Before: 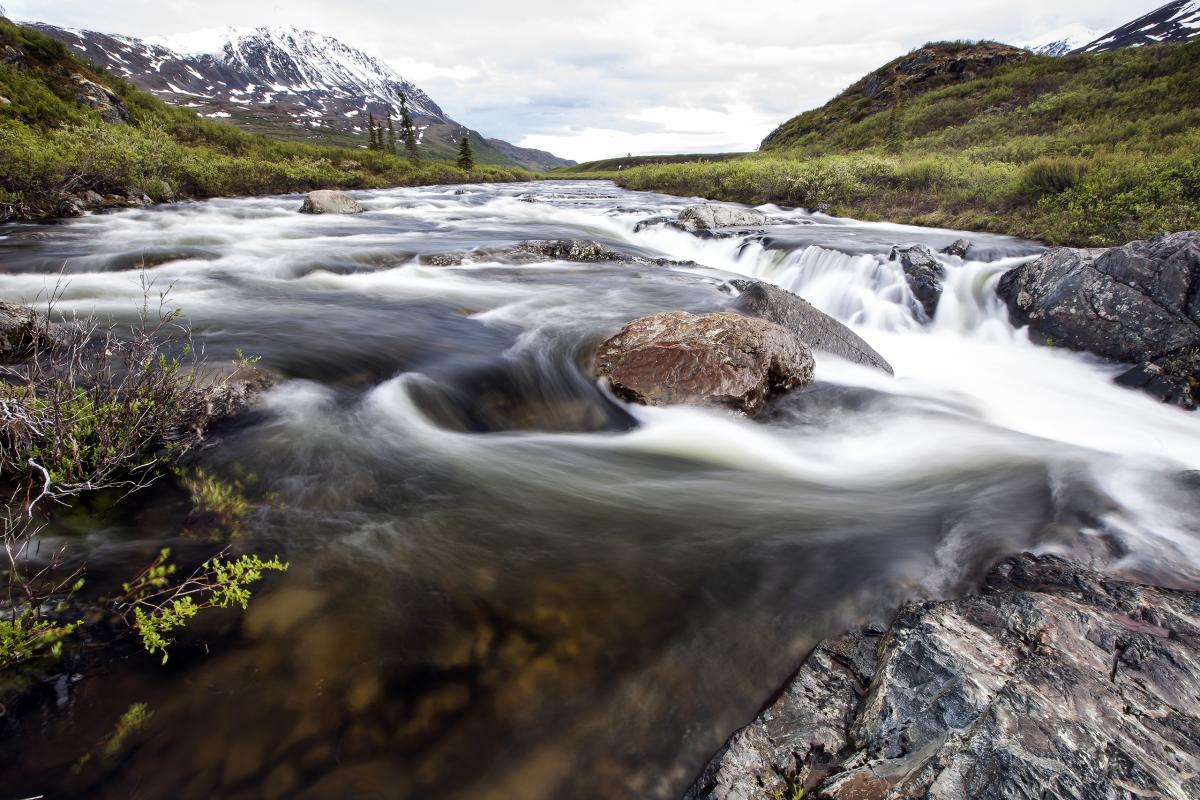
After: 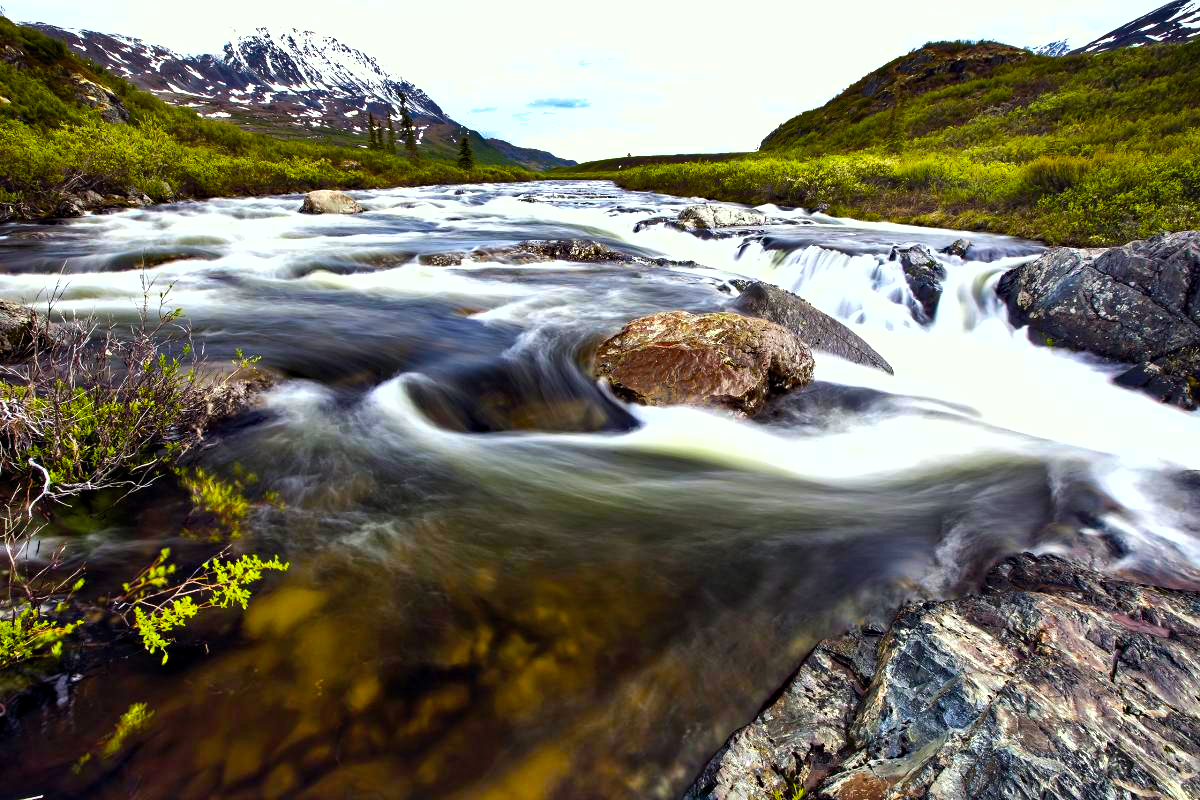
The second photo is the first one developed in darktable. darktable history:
shadows and highlights: radius 101.41, shadows 50.57, highlights -64.17, soften with gaussian
color balance rgb: linear chroma grading › global chroma 15.391%, perceptual saturation grading › global saturation 36.427%, perceptual brilliance grading › global brilliance -4.75%, perceptual brilliance grading › highlights 24.615%, perceptual brilliance grading › mid-tones 6.973%, perceptual brilliance grading › shadows -4.903%, global vibrance 40.003%
color correction: highlights a* -4.71, highlights b* 5.03, saturation 0.936
haze removal: strength 0.293, distance 0.245, compatibility mode true, adaptive false
